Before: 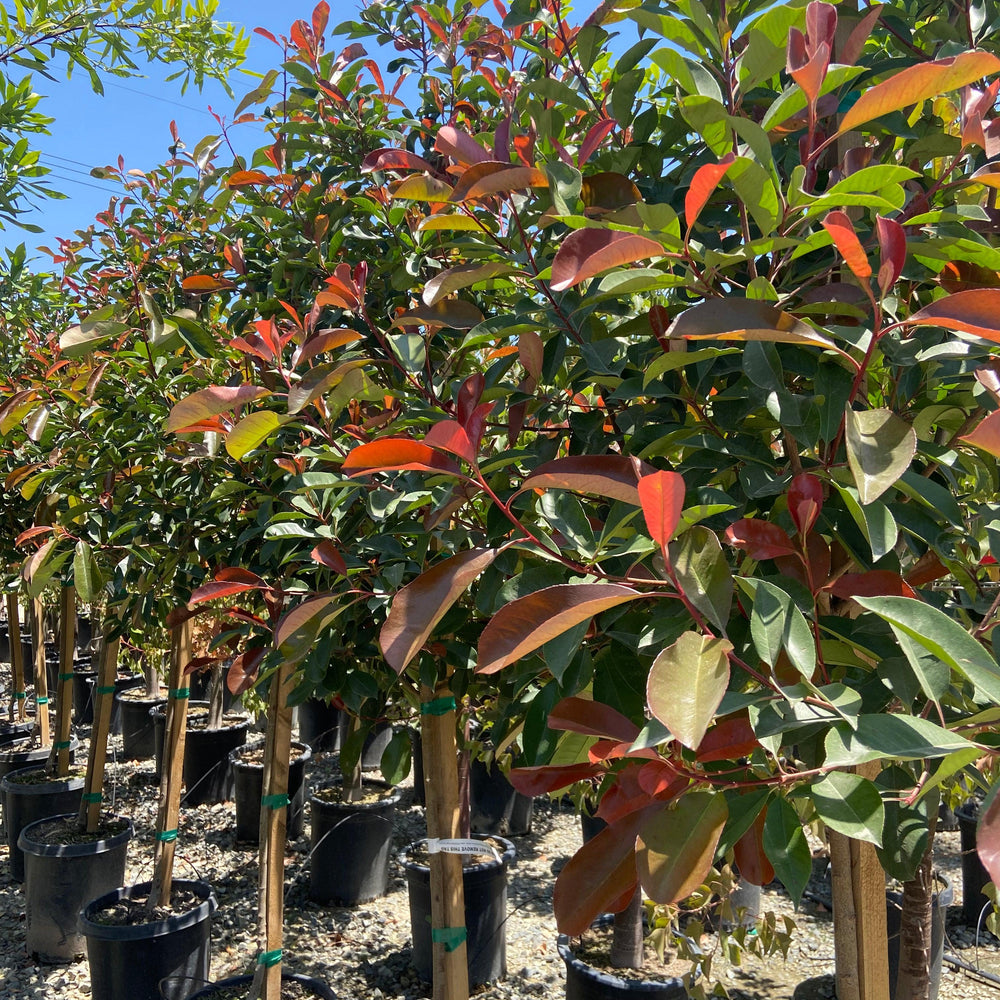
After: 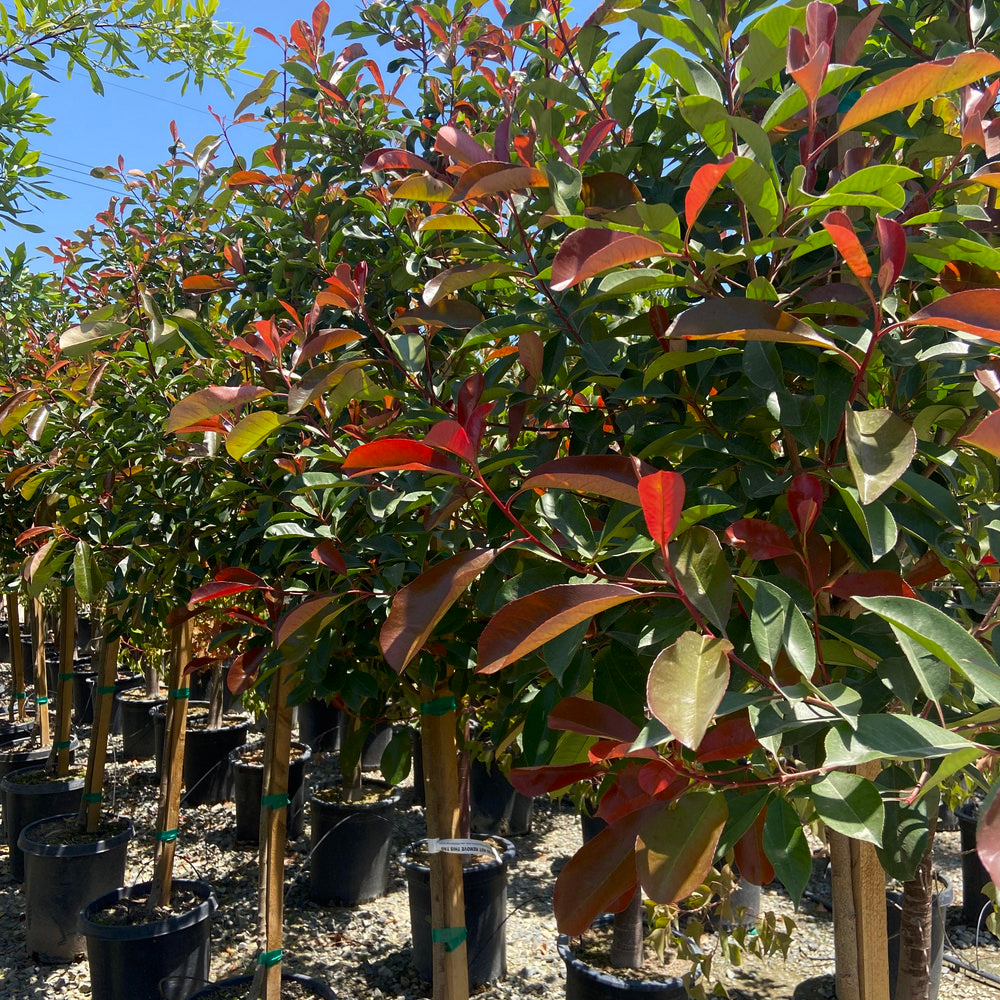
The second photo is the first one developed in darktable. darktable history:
shadows and highlights: shadows -71.08, highlights 35.49, soften with gaussian
